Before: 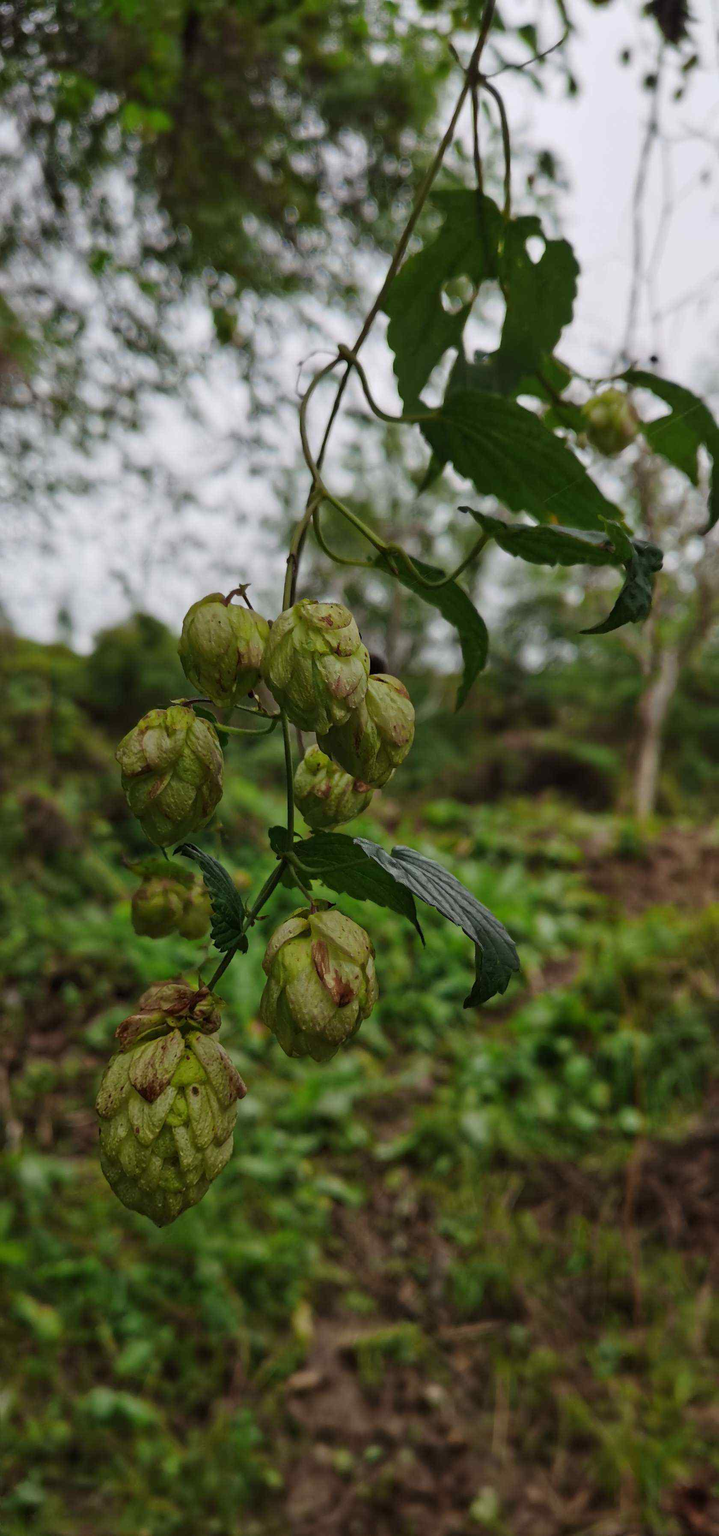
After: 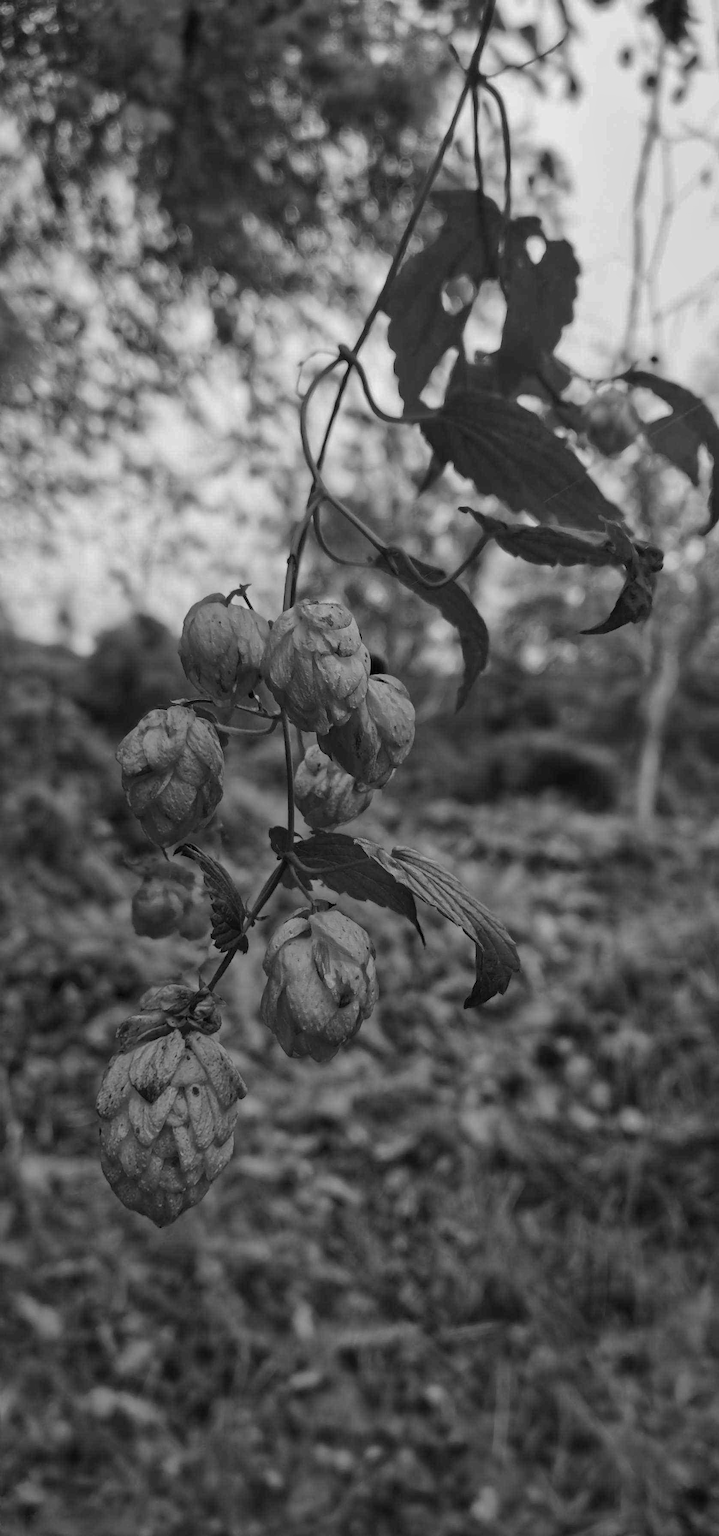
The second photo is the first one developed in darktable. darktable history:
monochrome: on, module defaults
exposure: exposure 0.078 EV, compensate highlight preservation false
shadows and highlights: shadows 30
